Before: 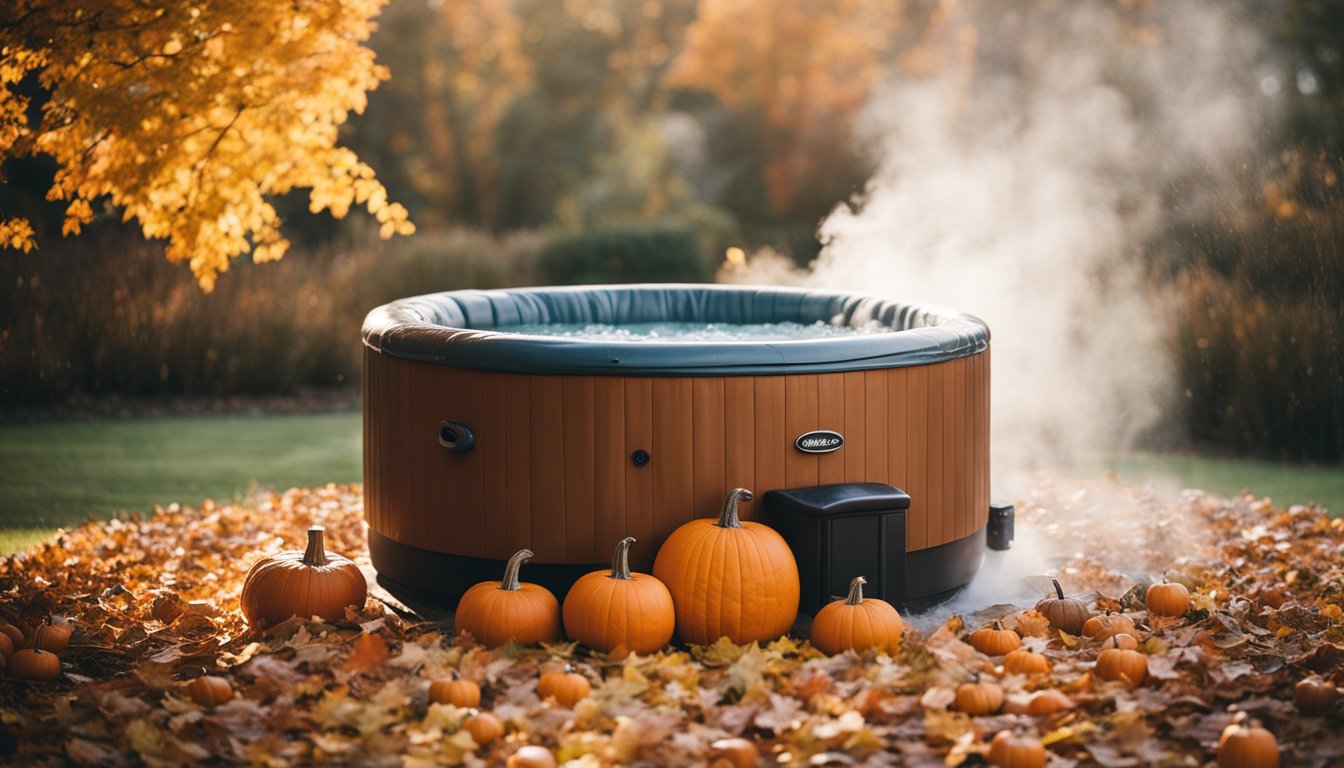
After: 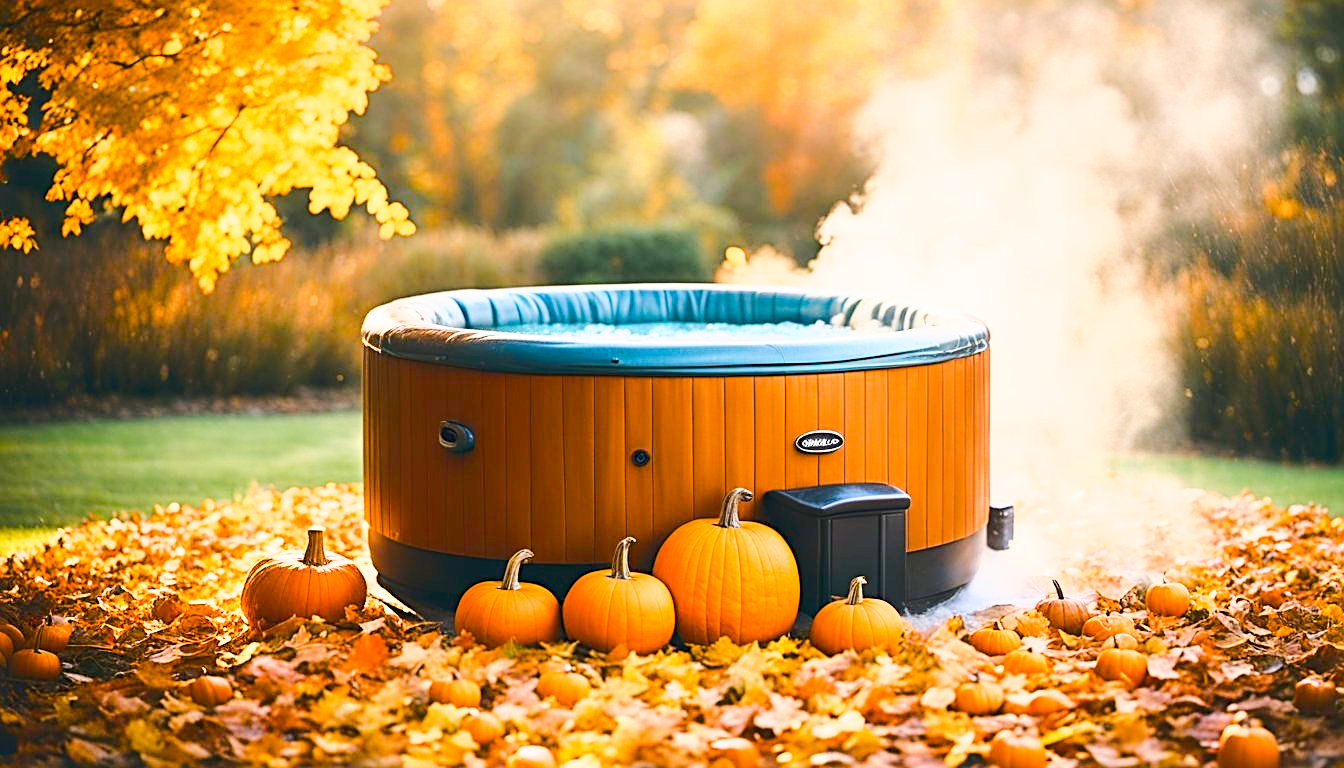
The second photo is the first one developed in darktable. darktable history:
color balance rgb: linear chroma grading › shadows -2.2%, linear chroma grading › highlights -15%, linear chroma grading › global chroma -10%, linear chroma grading › mid-tones -10%, perceptual saturation grading › global saturation 45%, perceptual saturation grading › highlights -50%, perceptual saturation grading › shadows 30%, perceptual brilliance grading › global brilliance 18%, global vibrance 45%
base curve: curves: ch0 [(0, 0) (0.025, 0.046) (0.112, 0.277) (0.467, 0.74) (0.814, 0.929) (1, 0.942)]
sharpen: radius 2.531, amount 0.628
